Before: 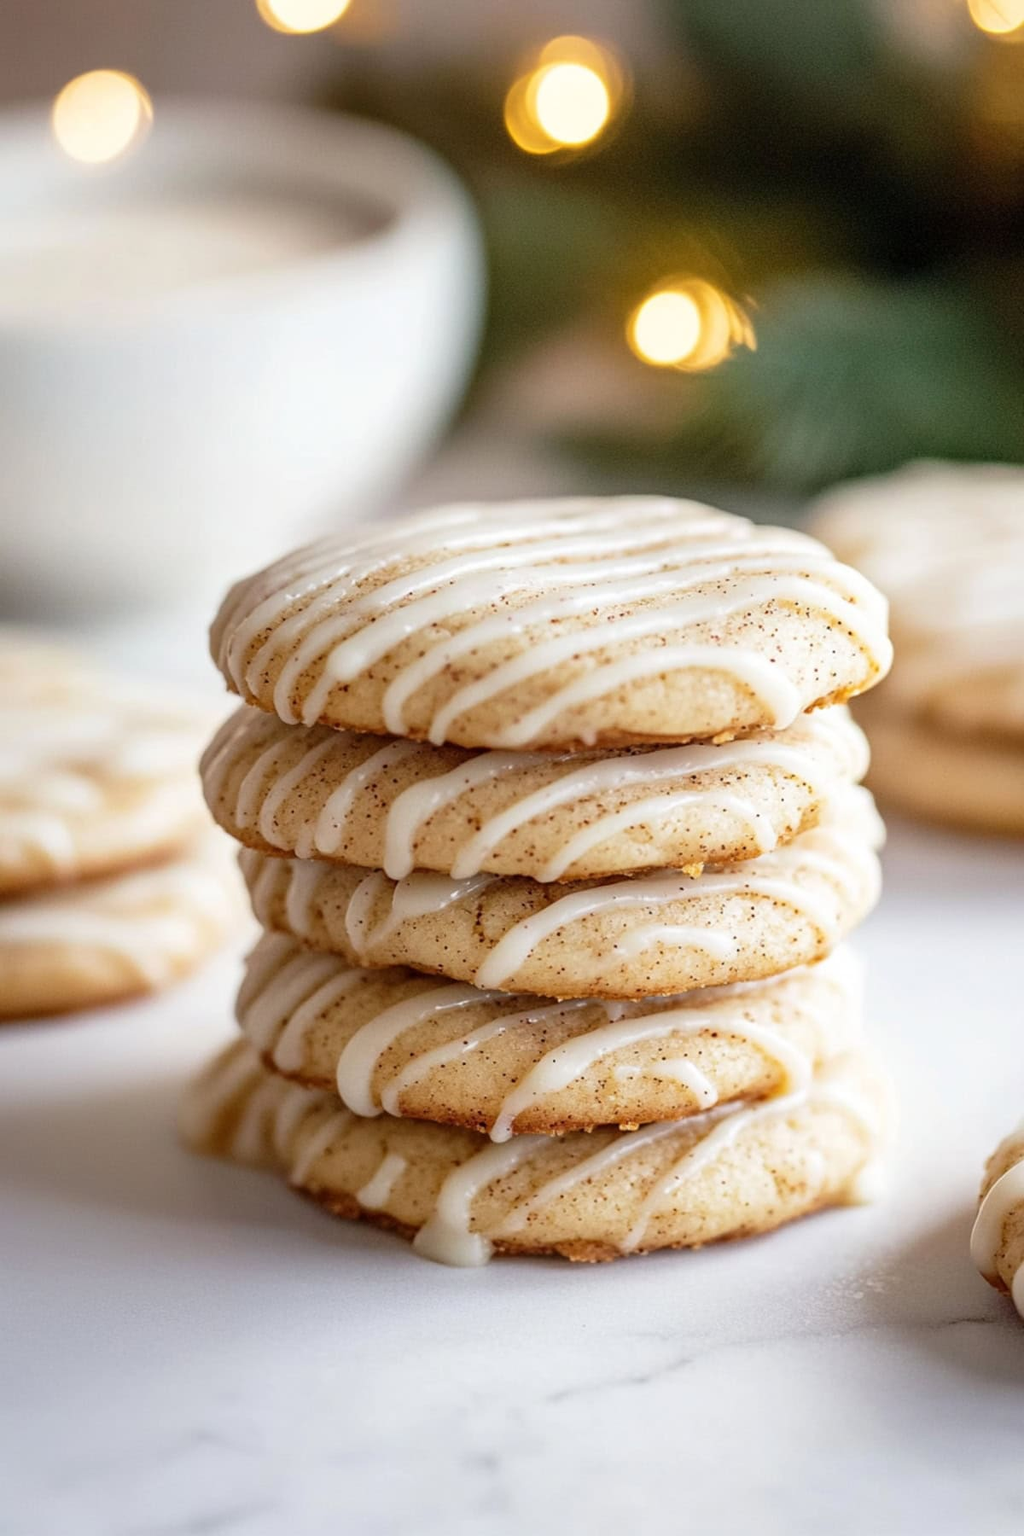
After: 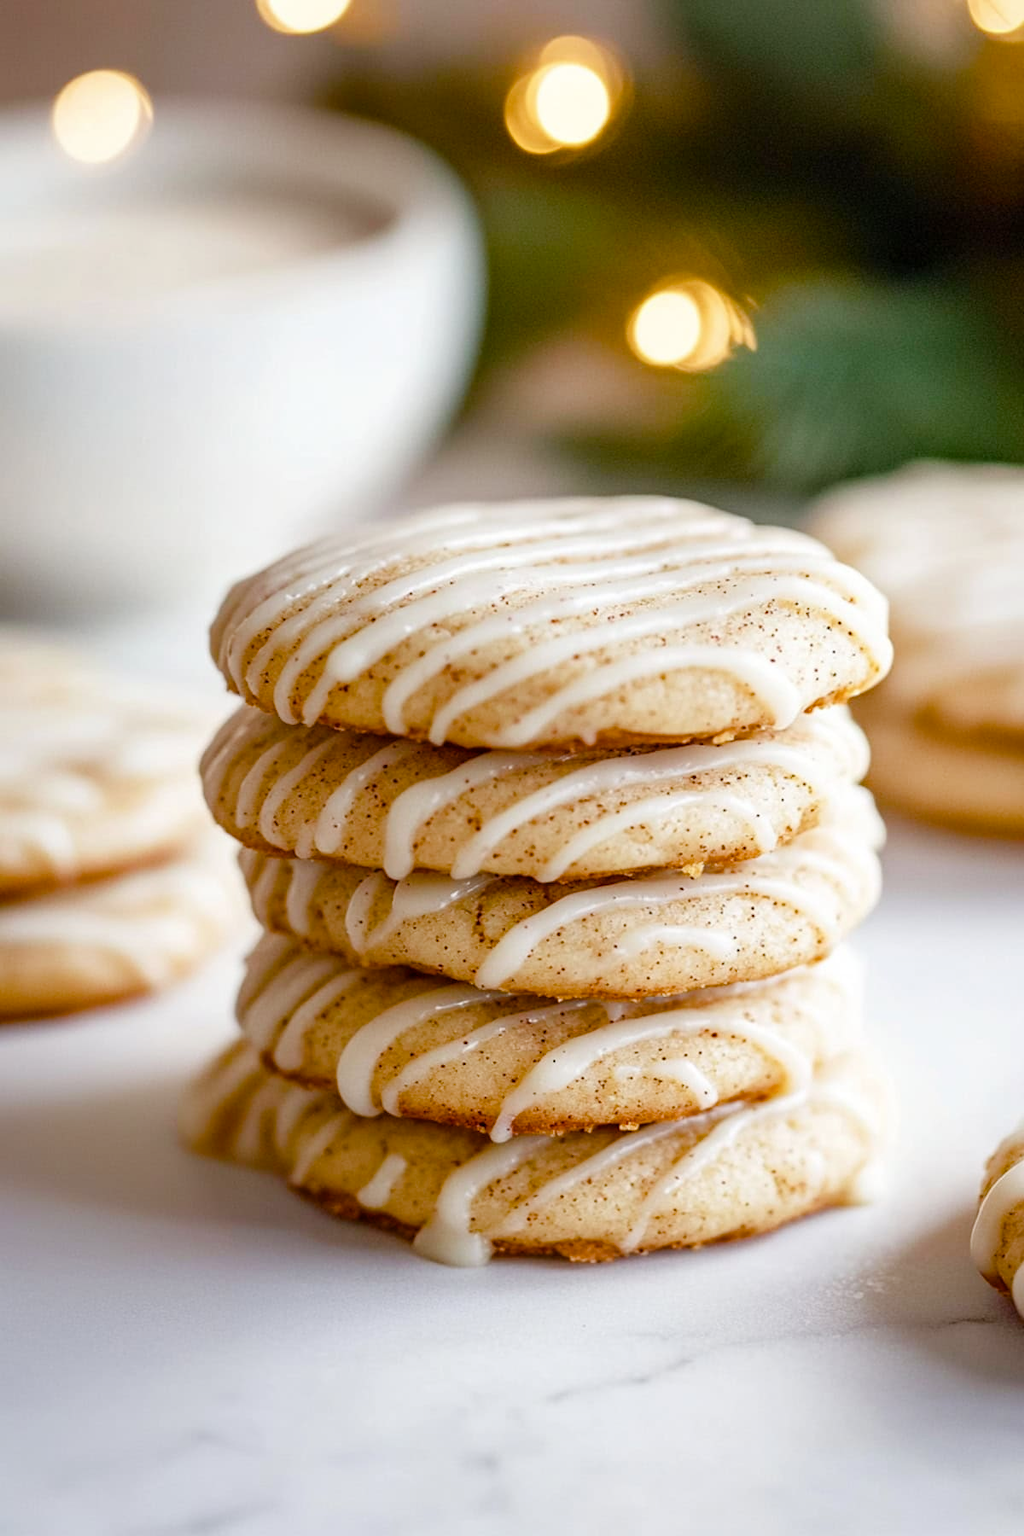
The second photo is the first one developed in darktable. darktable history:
color balance rgb: linear chroma grading › mid-tones 7.46%, perceptual saturation grading › global saturation -0.009%, perceptual saturation grading › highlights -17.213%, perceptual saturation grading › mid-tones 32.415%, perceptual saturation grading › shadows 50.305%, global vibrance 9.584%
